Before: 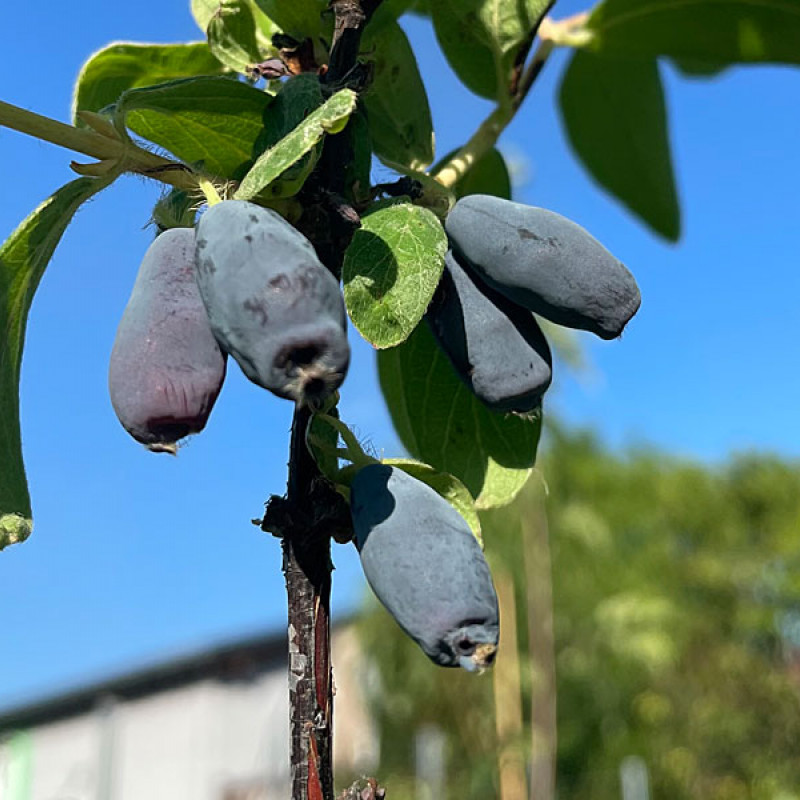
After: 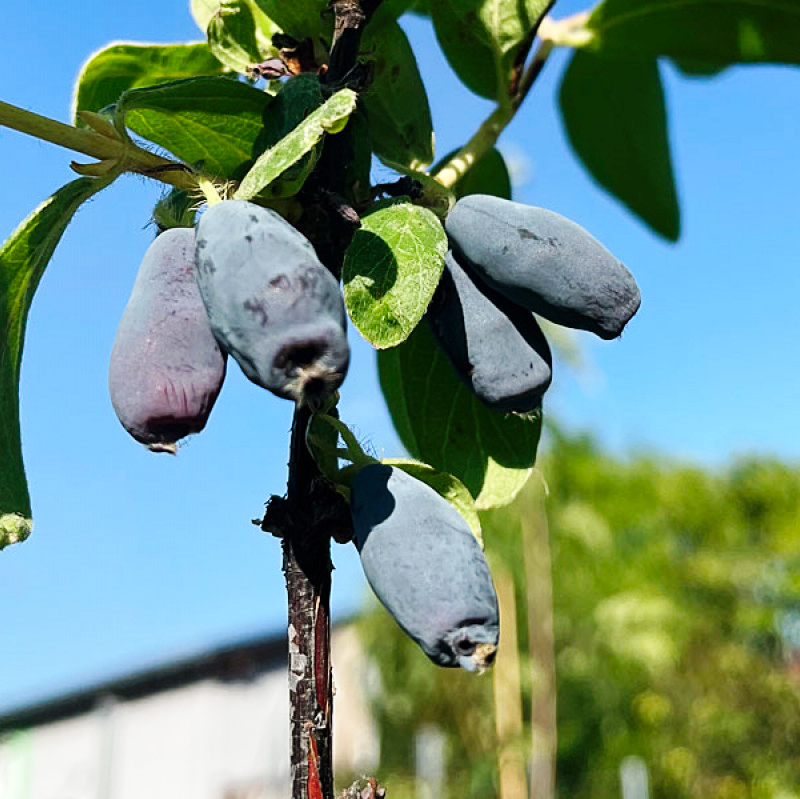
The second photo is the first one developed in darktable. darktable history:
contrast equalizer: y [[0.5 ×6], [0.5 ×6], [0.5, 0.5, 0.501, 0.545, 0.707, 0.863], [0 ×6], [0 ×6]]
base curve: curves: ch0 [(0, 0) (0.032, 0.025) (0.121, 0.166) (0.206, 0.329) (0.605, 0.79) (1, 1)], preserve colors none
crop: bottom 0.071%
